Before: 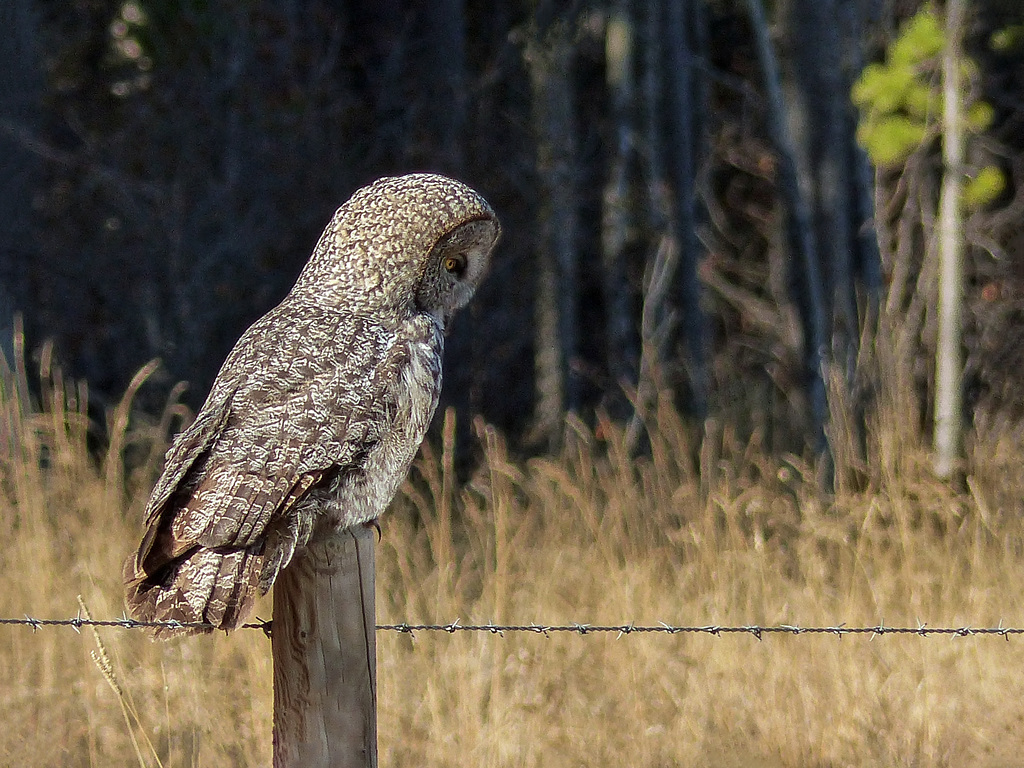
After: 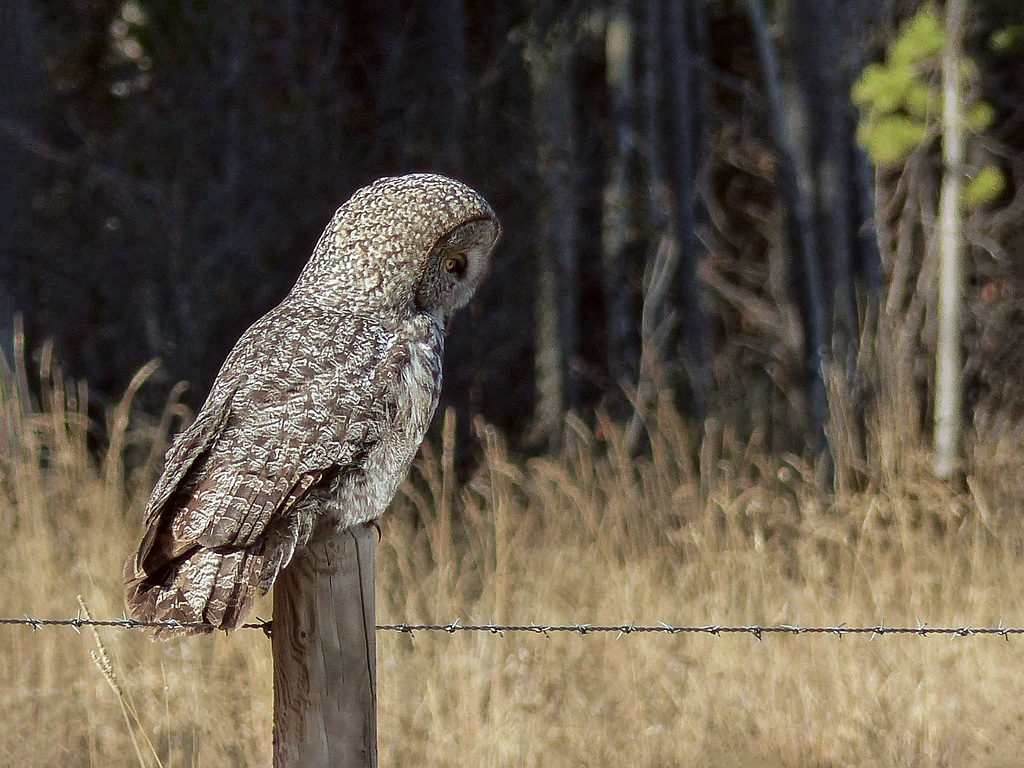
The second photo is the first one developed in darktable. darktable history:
color correction: highlights a* -2.92, highlights b* -2.54, shadows a* 2.3, shadows b* 2.85
contrast brightness saturation: saturation -0.171
